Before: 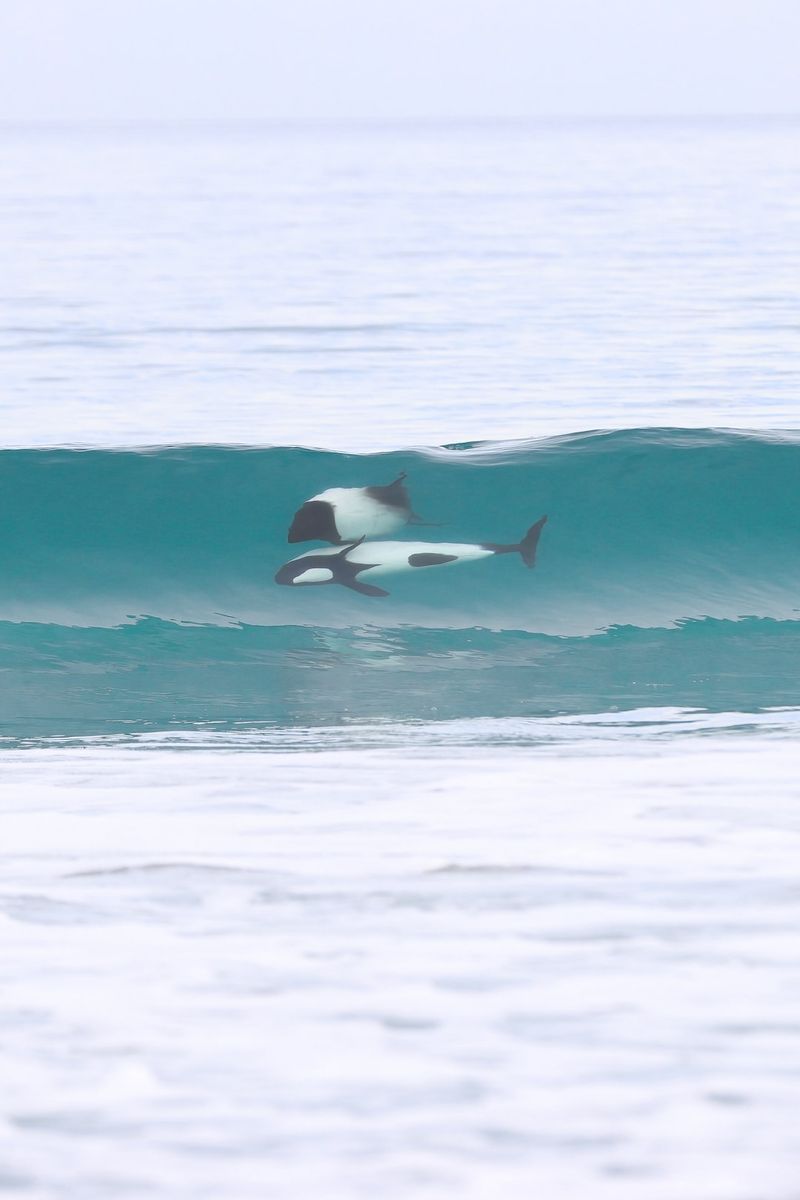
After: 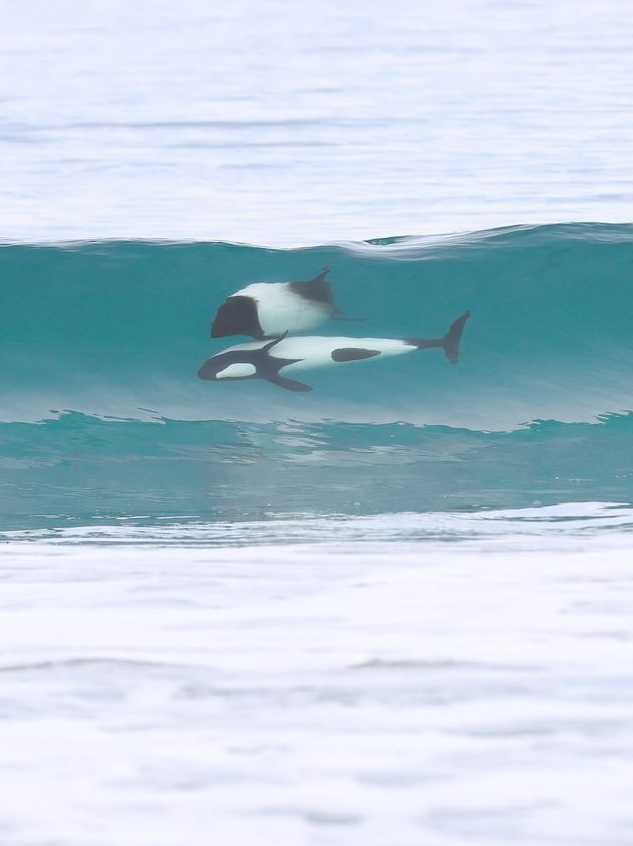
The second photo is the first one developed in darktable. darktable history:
crop: left 9.711%, top 17.153%, right 11.122%, bottom 12.317%
